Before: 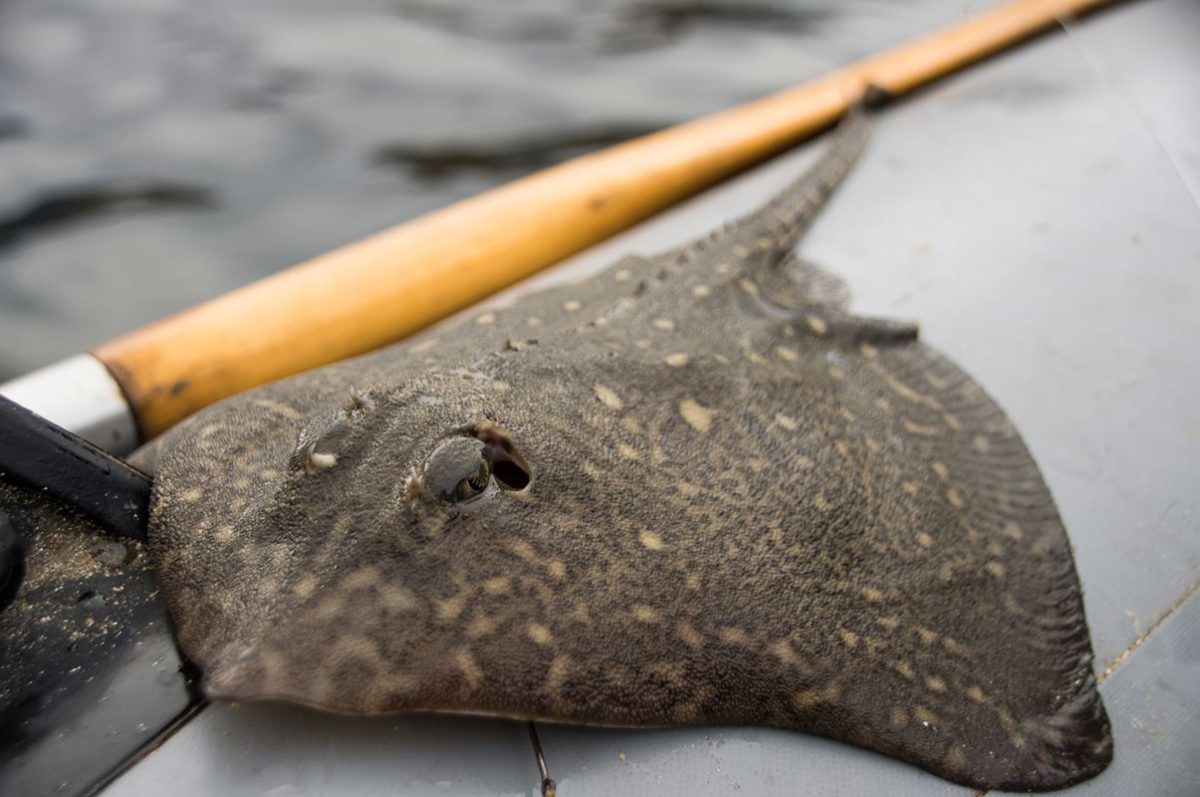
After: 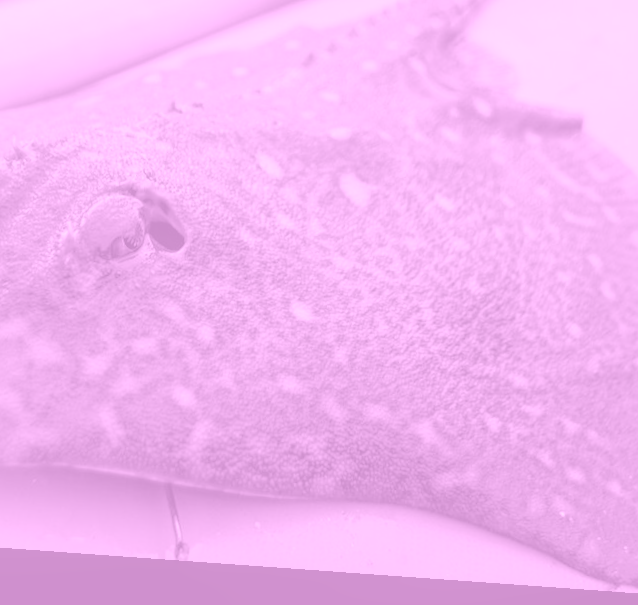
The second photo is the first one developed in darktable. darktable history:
white balance: red 0.924, blue 1.095
shadows and highlights: on, module defaults
color correction: saturation 0.8
rotate and perspective: rotation 4.1°, automatic cropping off
local contrast: on, module defaults
crop and rotate: left 29.237%, top 31.152%, right 19.807%
colorize: hue 331.2°, saturation 75%, source mix 30.28%, lightness 70.52%, version 1
